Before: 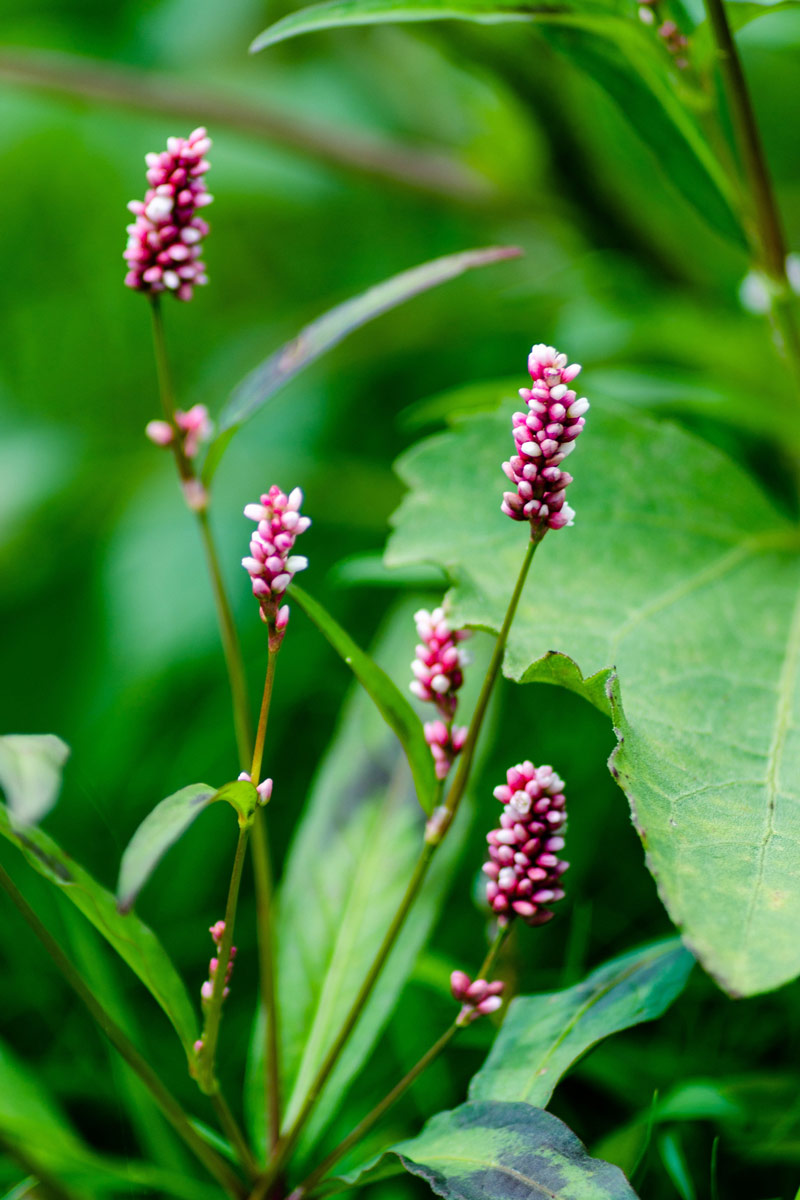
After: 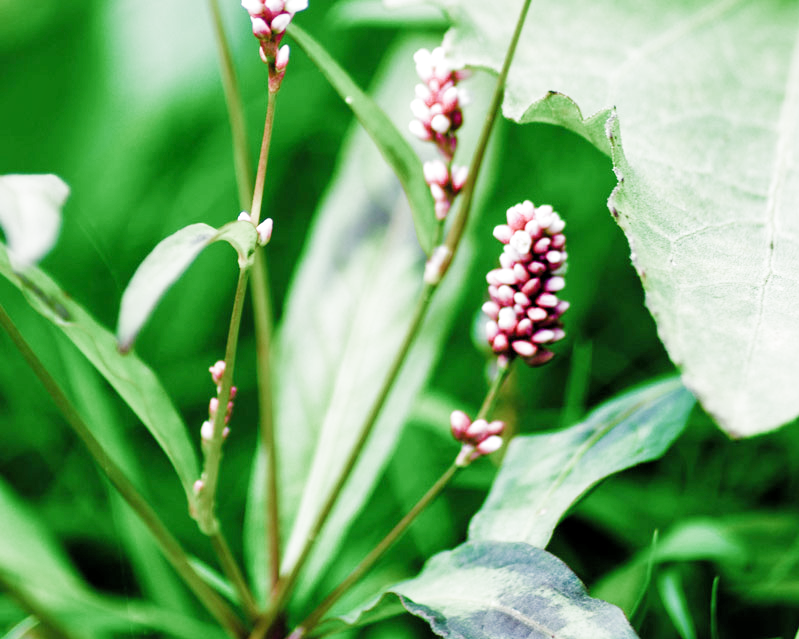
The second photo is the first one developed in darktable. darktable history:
crop and rotate: top 46.681%, right 0.108%
filmic rgb: black relative exposure -7.65 EV, white relative exposure 4.56 EV, threshold 2.97 EV, hardness 3.61, preserve chrominance RGB euclidean norm (legacy), color science v4 (2020), enable highlight reconstruction true
local contrast: mode bilateral grid, contrast 20, coarseness 50, detail 119%, midtone range 0.2
exposure: black level correction 0, exposure 1.466 EV, compensate exposure bias true, compensate highlight preservation false
